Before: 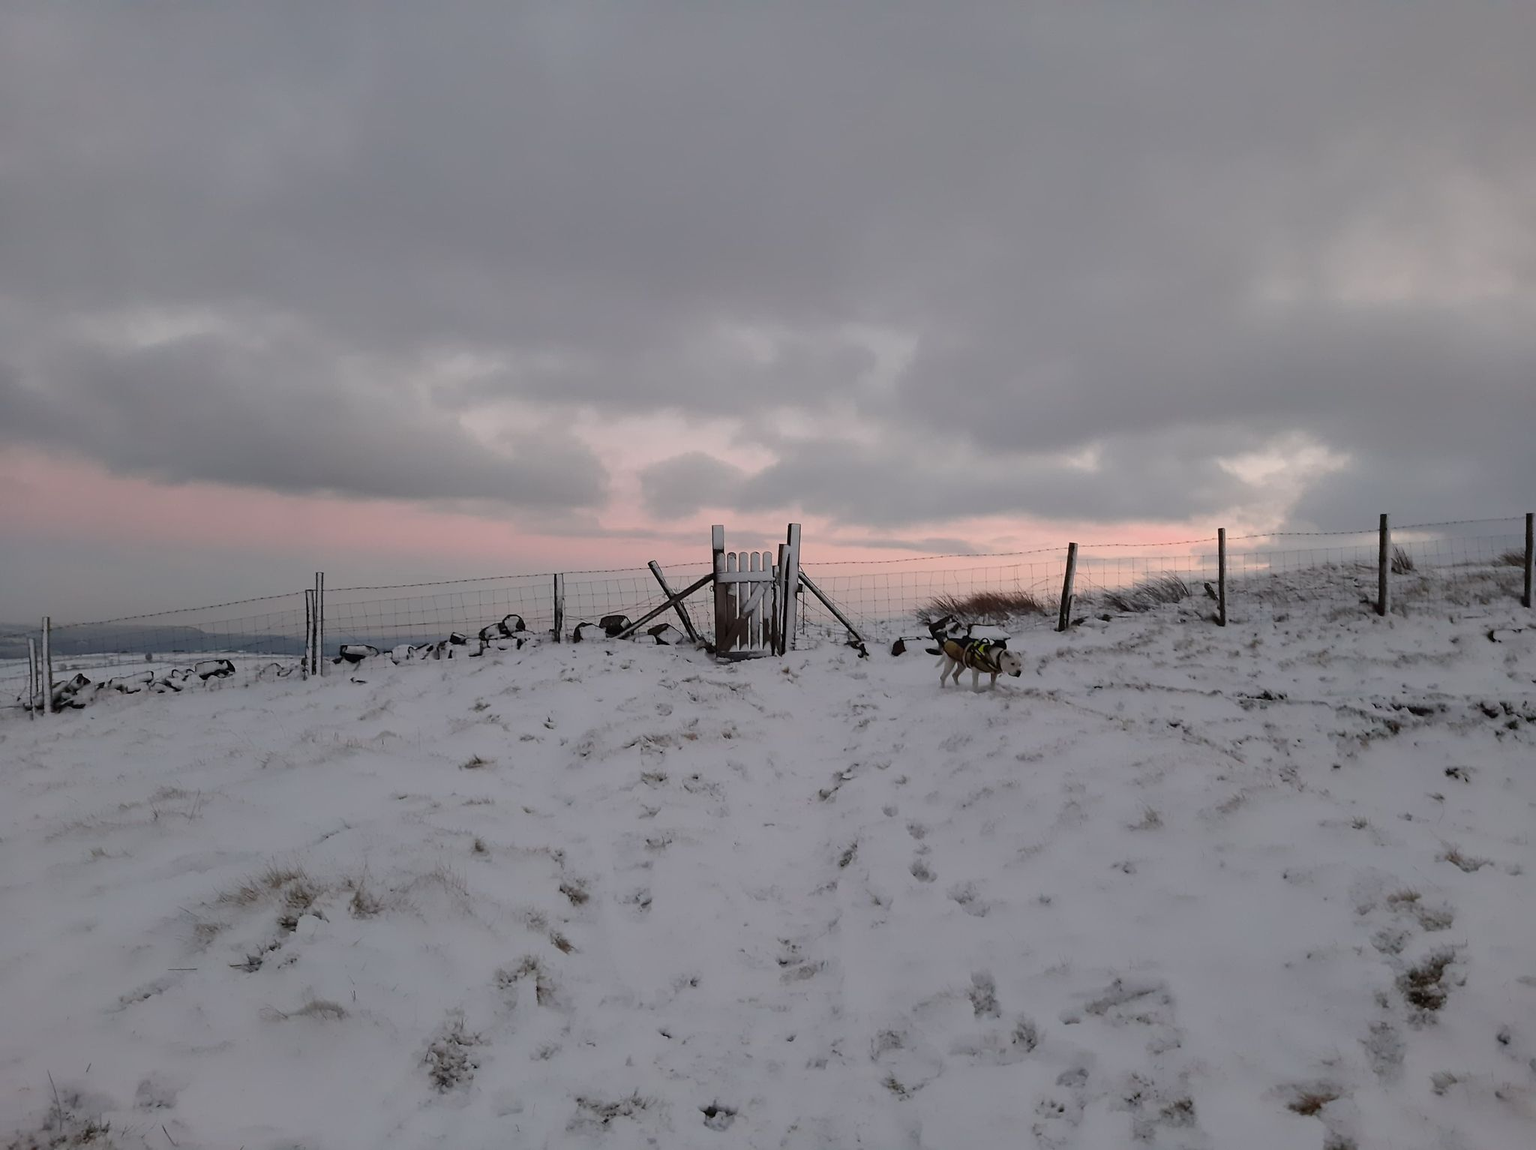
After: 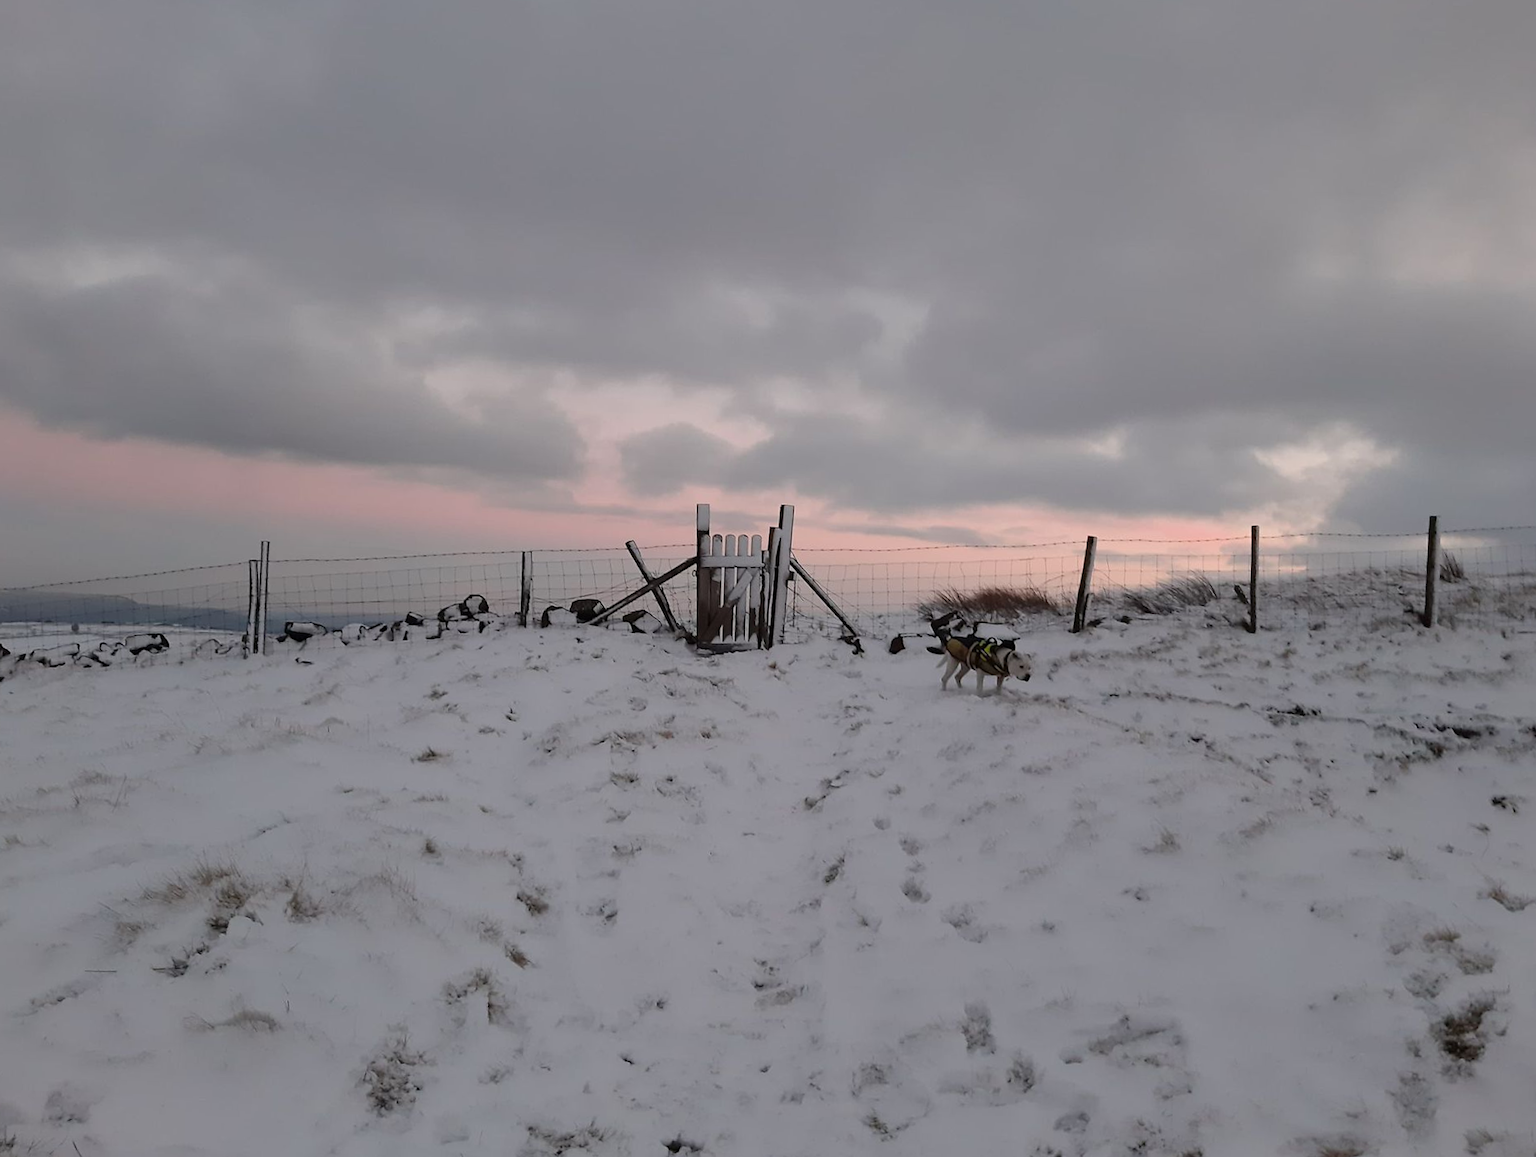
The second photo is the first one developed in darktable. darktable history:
crop and rotate: angle -1.9°, left 3.128%, top 3.664%, right 1.638%, bottom 0.467%
